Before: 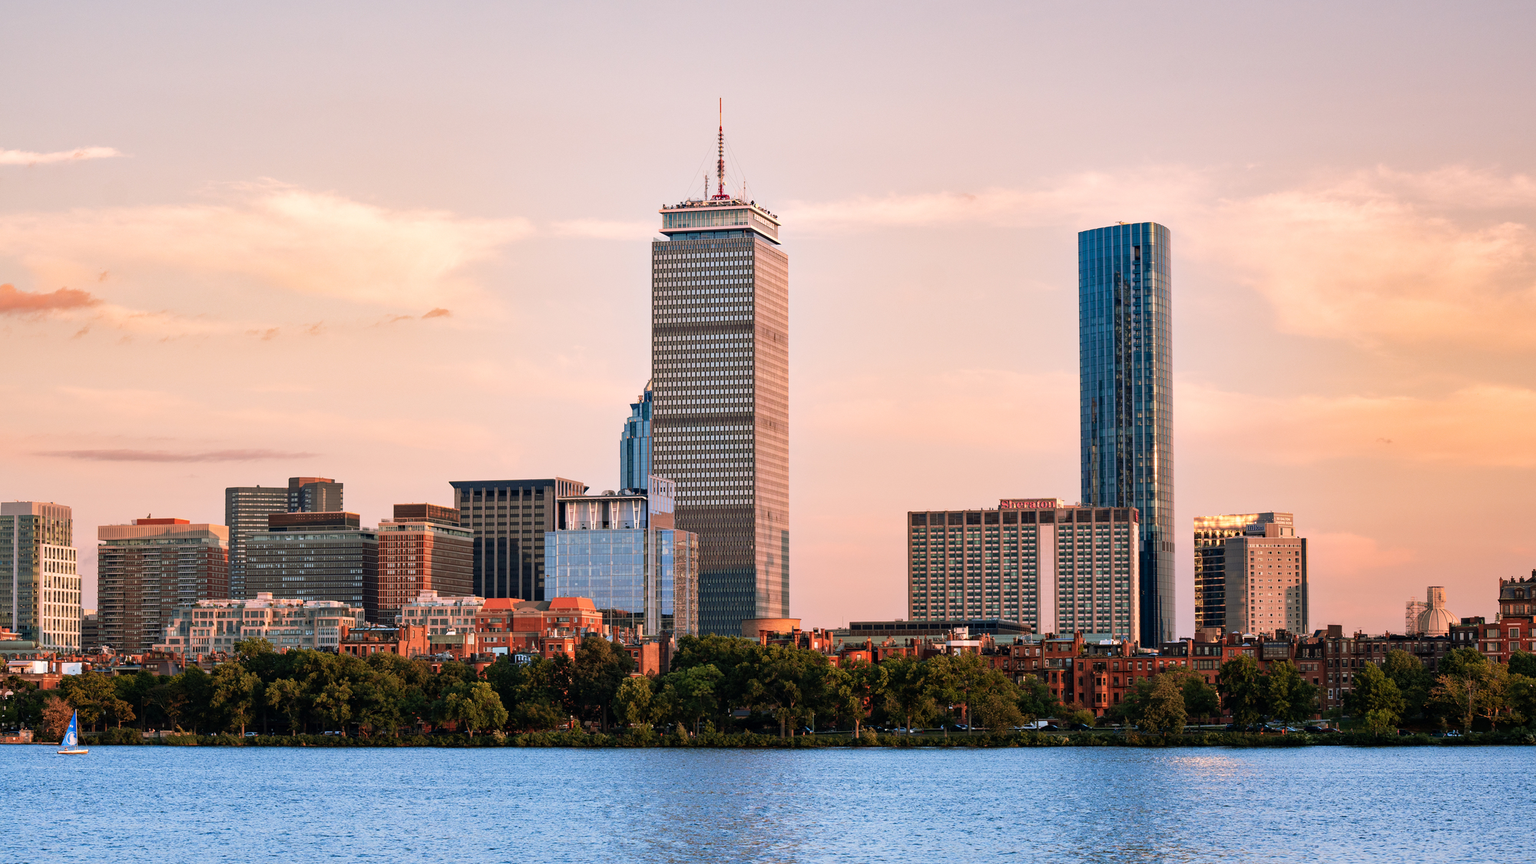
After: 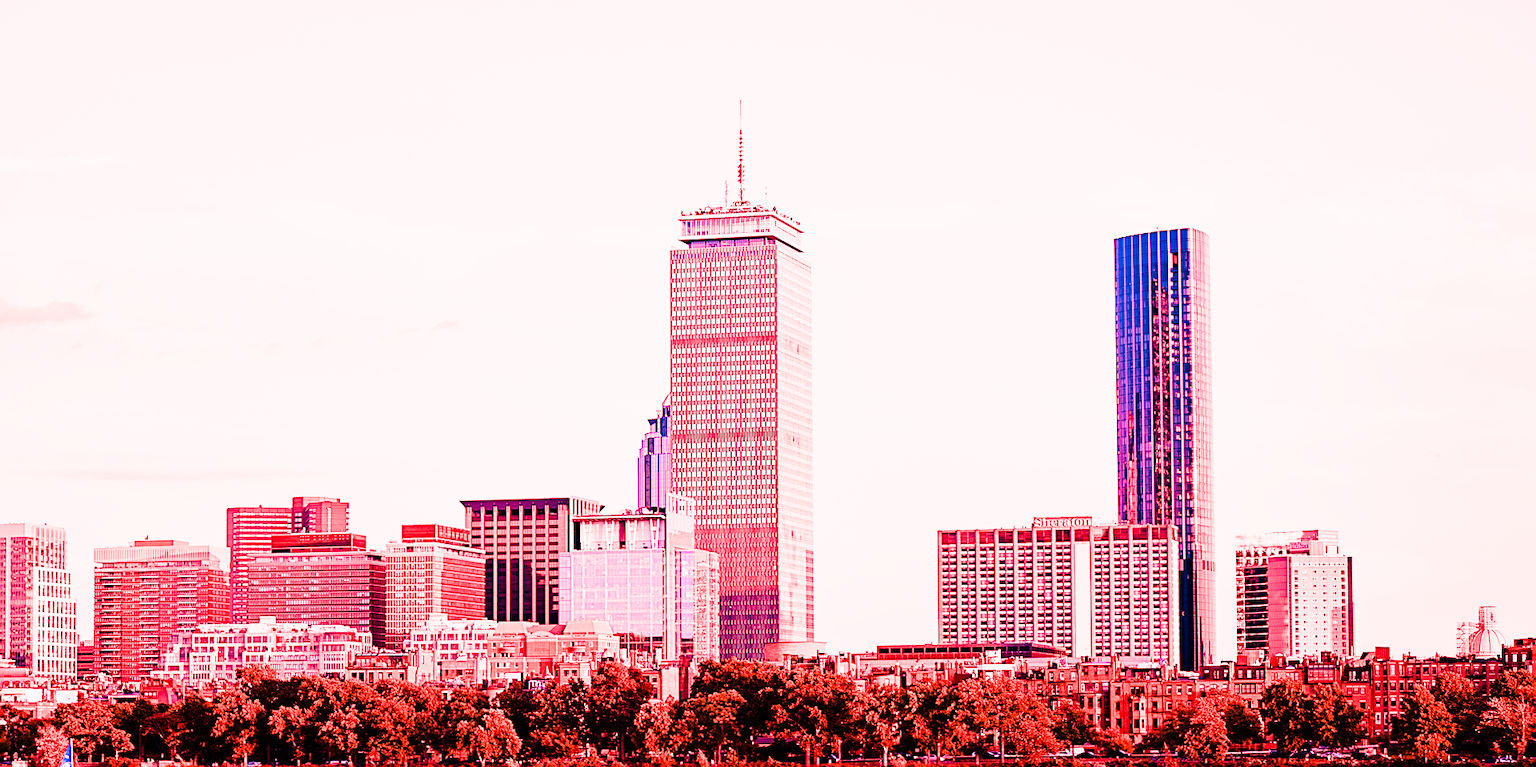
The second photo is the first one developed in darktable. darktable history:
crop and rotate: angle 0.2°, left 0.275%, right 3.127%, bottom 14.18%
white balance: red 4.26, blue 1.802
sharpen: on, module defaults
sigmoid: contrast 1.7
